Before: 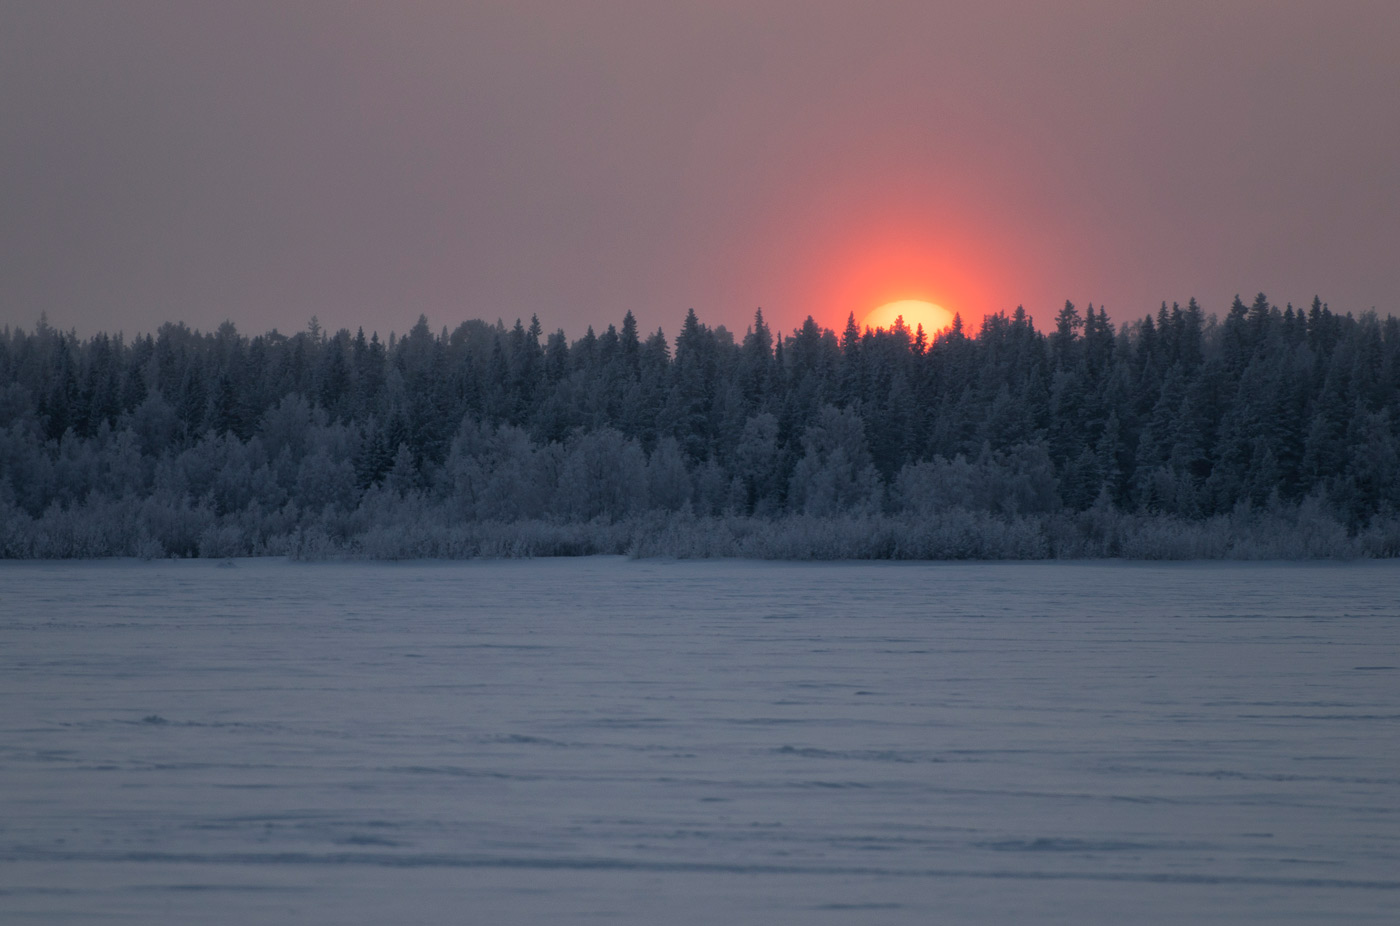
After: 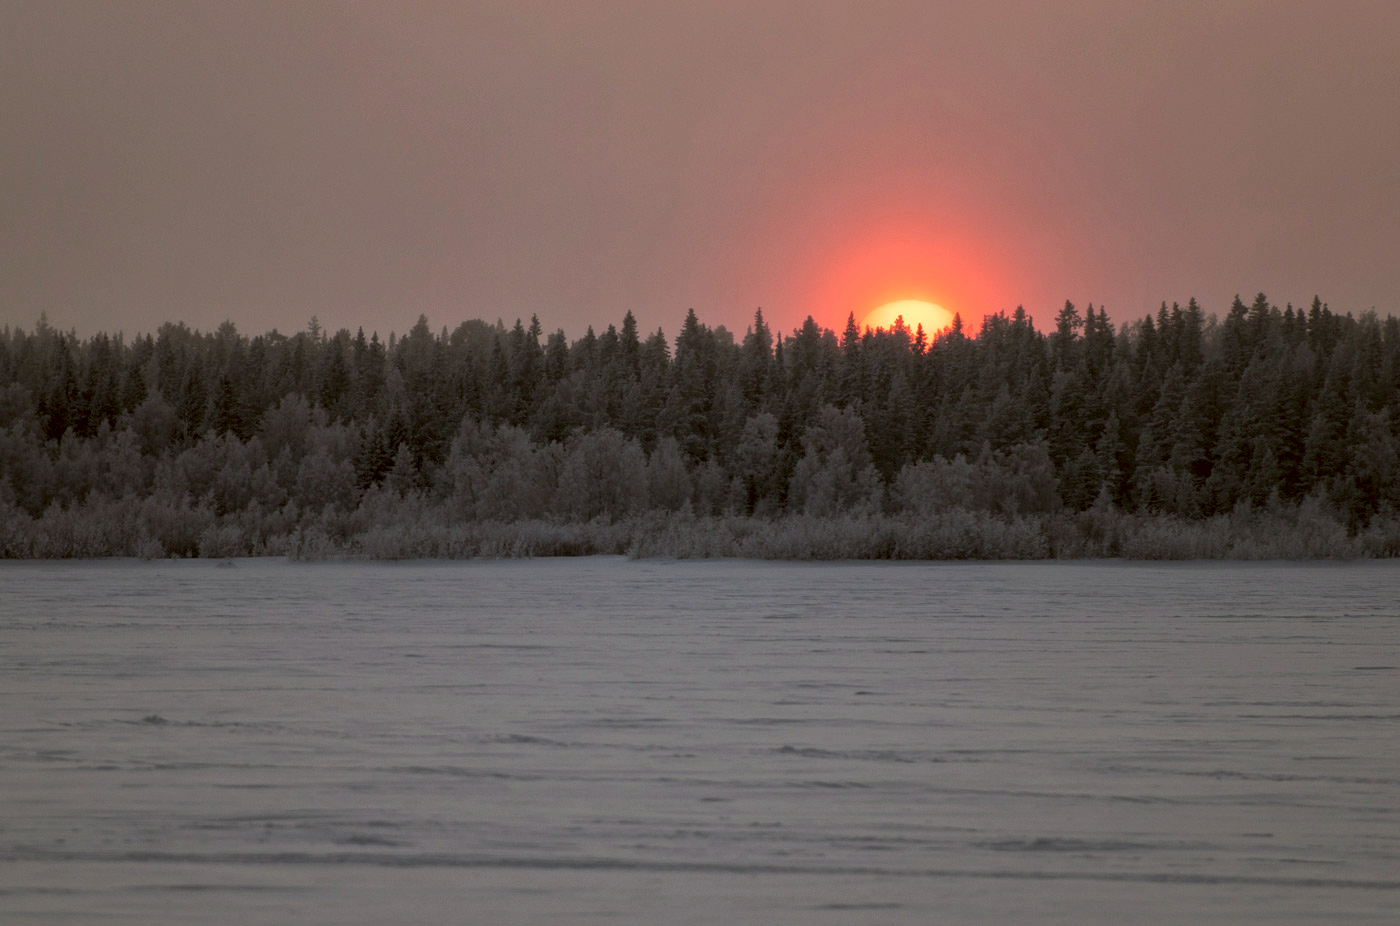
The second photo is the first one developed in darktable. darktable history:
local contrast: on, module defaults
exposure: black level correction 0.002, exposure 0.15 EV, compensate highlight preservation false
color correction: highlights a* -0.482, highlights b* 0.161, shadows a* 4.66, shadows b* 20.72
